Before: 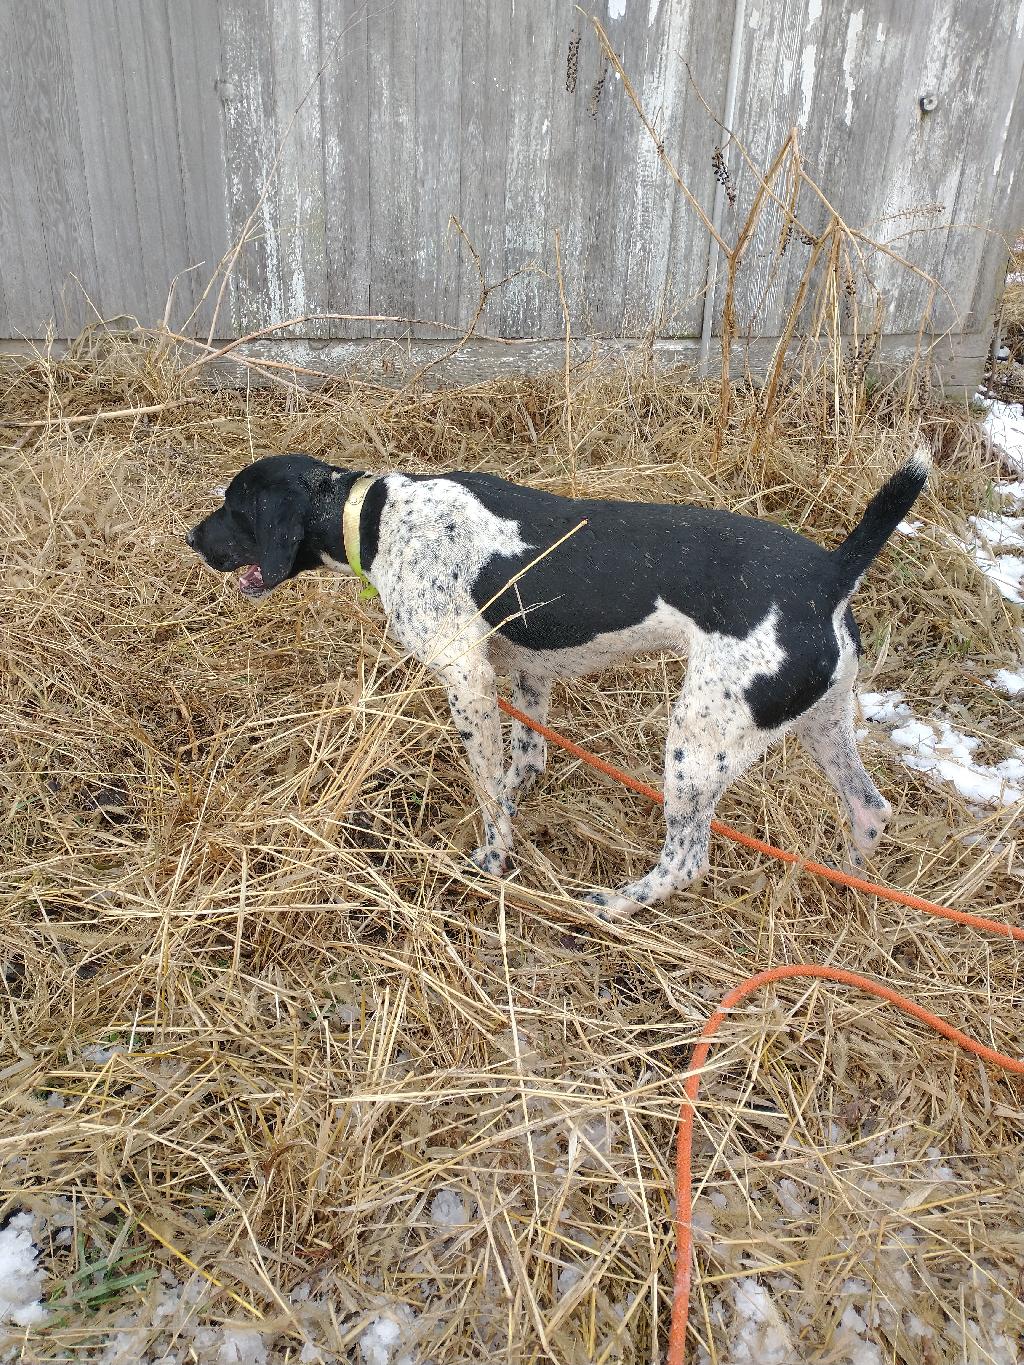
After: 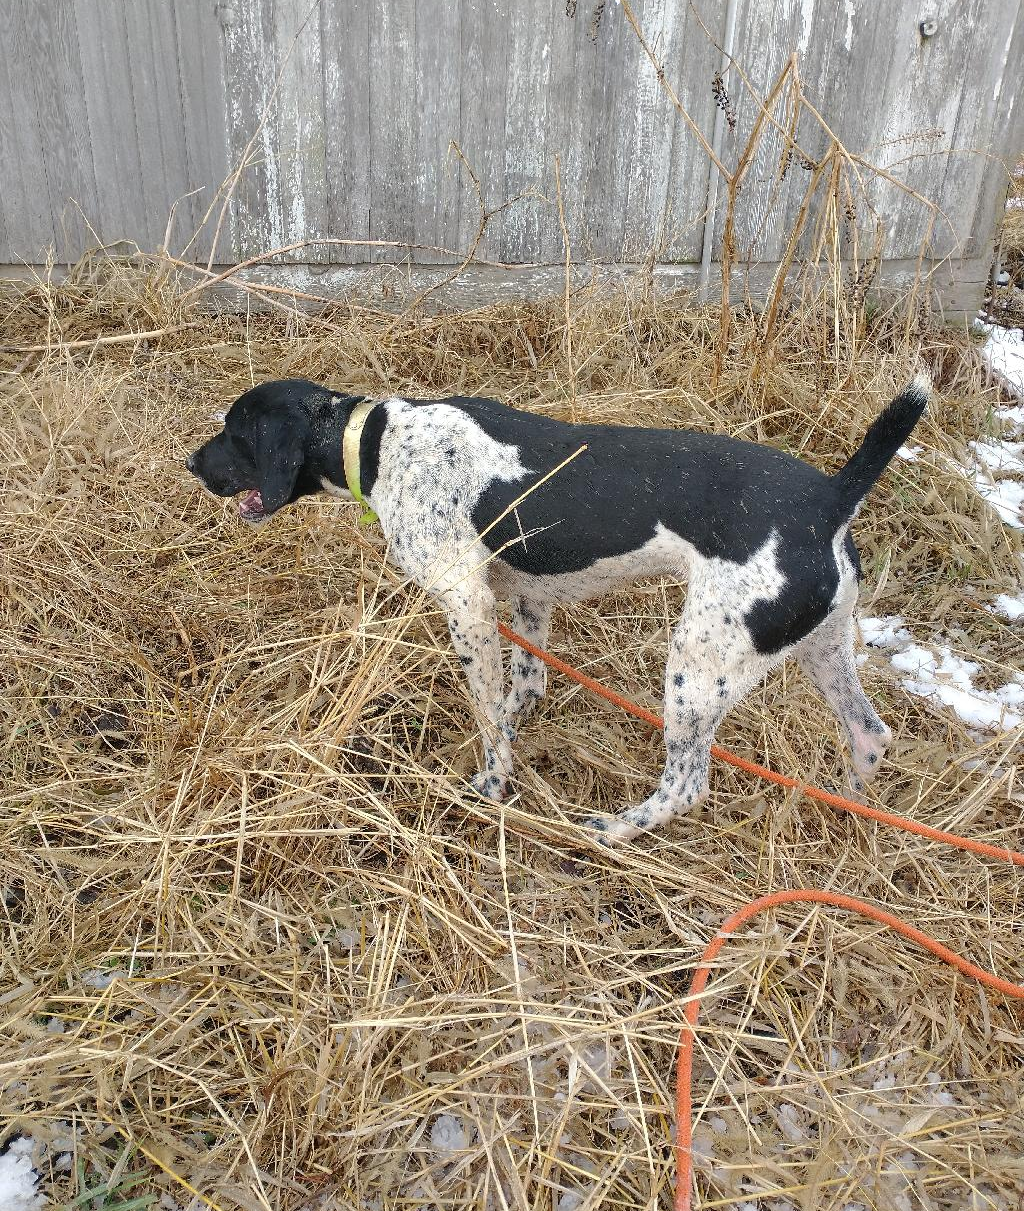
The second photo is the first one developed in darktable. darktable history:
crop and rotate: top 5.542%, bottom 5.714%
